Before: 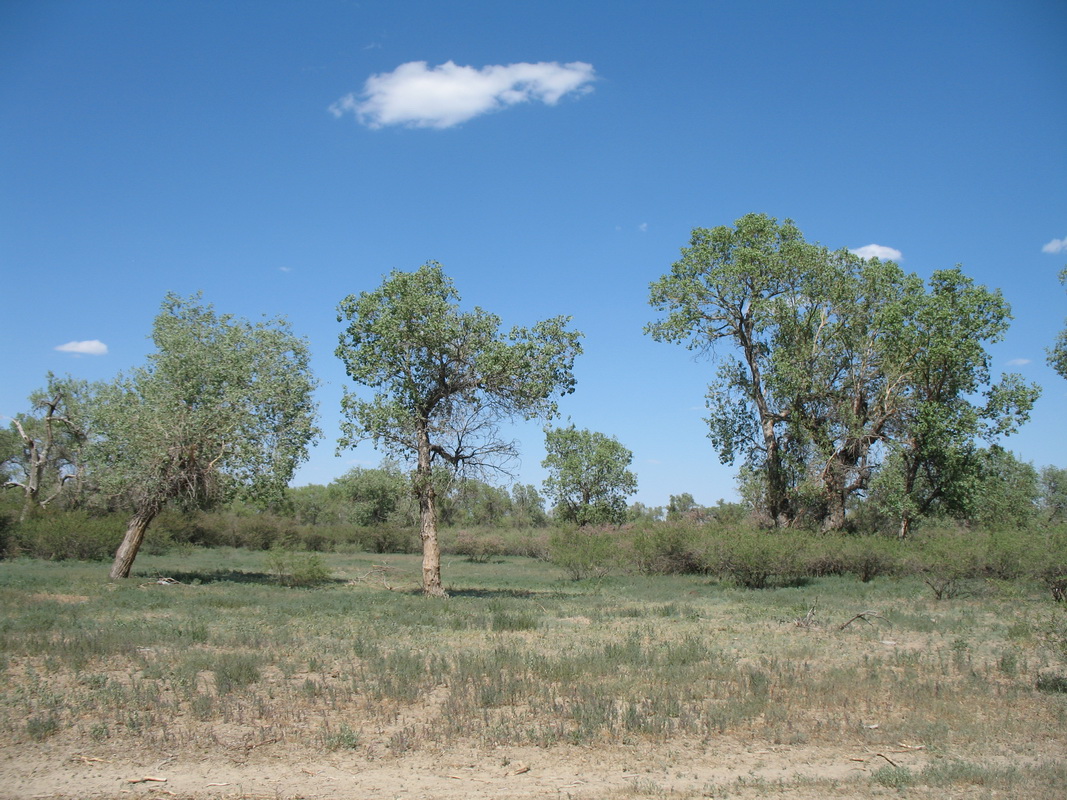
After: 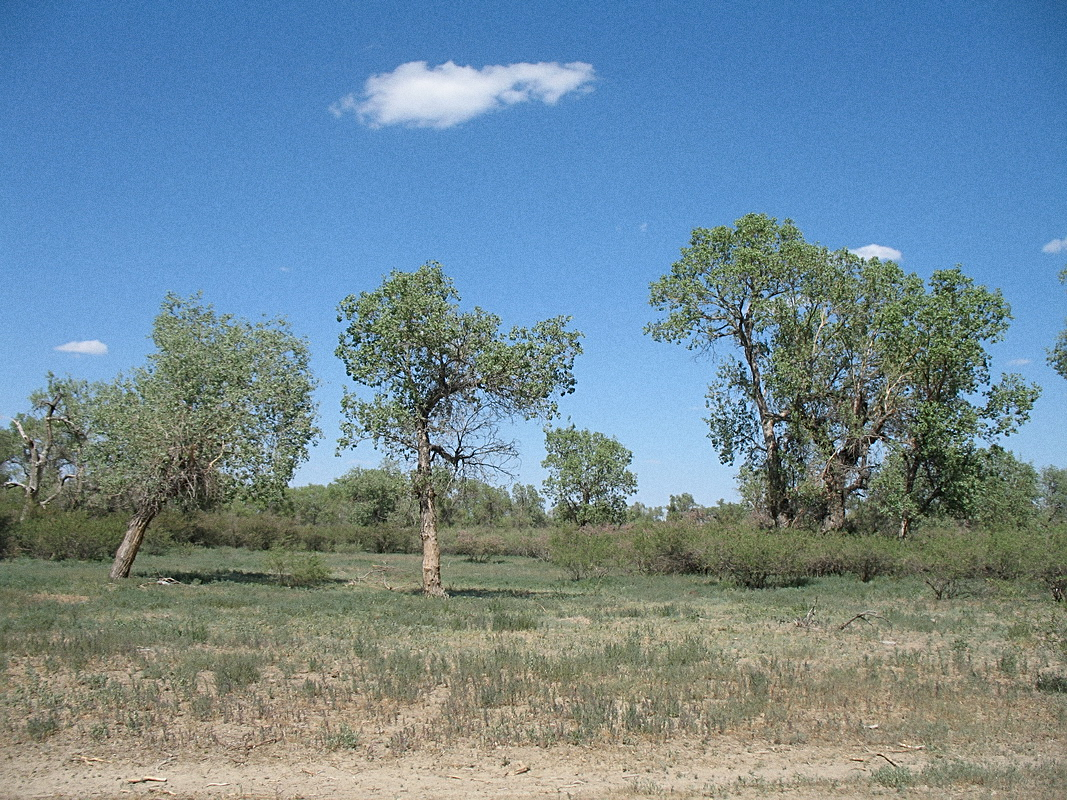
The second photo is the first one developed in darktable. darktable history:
grain: coarseness 3.21 ISO
sharpen: on, module defaults
